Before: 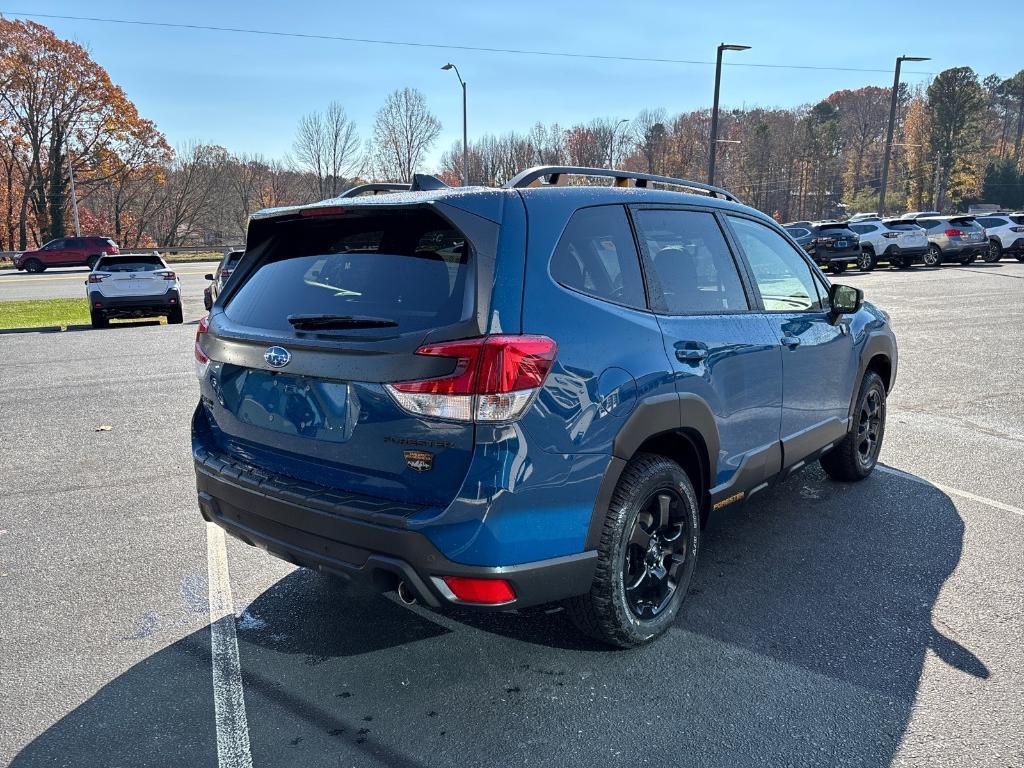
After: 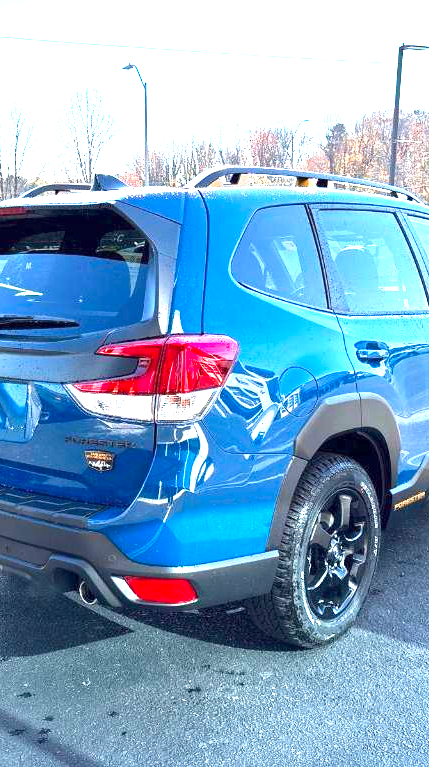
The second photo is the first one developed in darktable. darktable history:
exposure: exposure 2.264 EV, compensate highlight preservation false
color balance rgb: perceptual saturation grading › global saturation 12.162%, global vibrance 20%
crop: left 31.155%, right 26.874%
